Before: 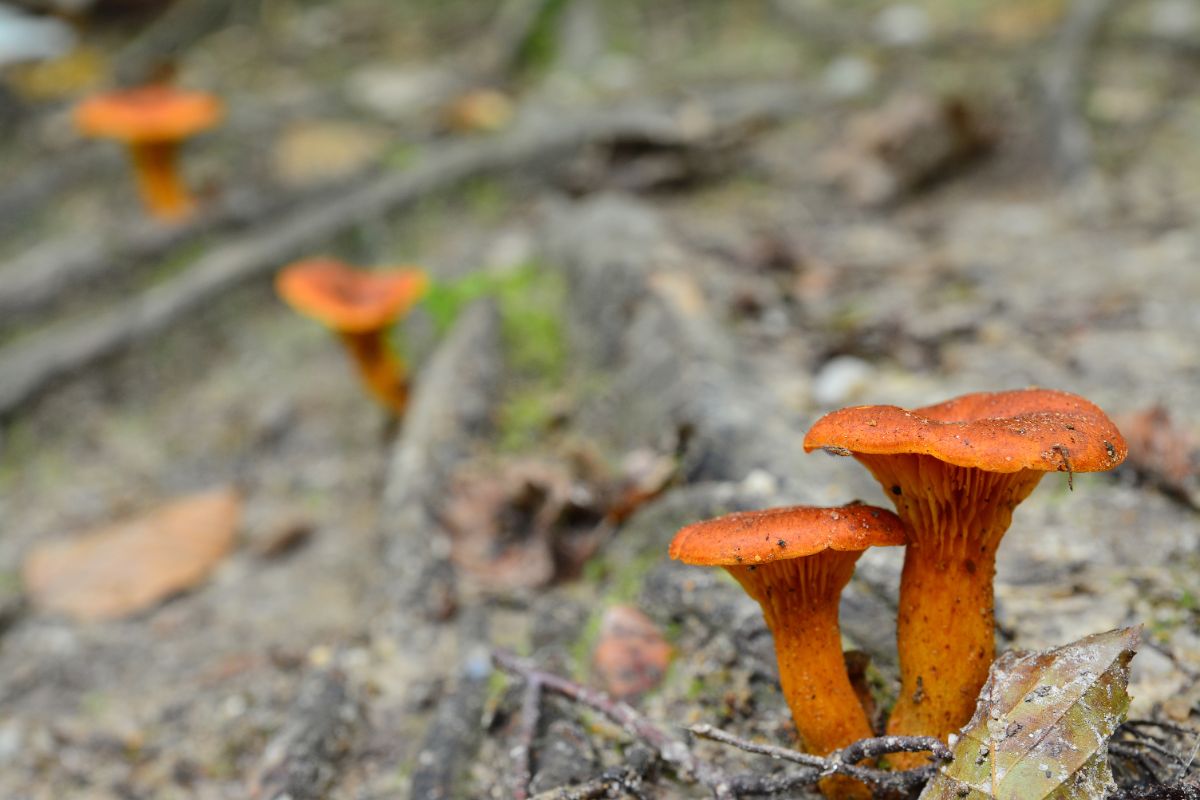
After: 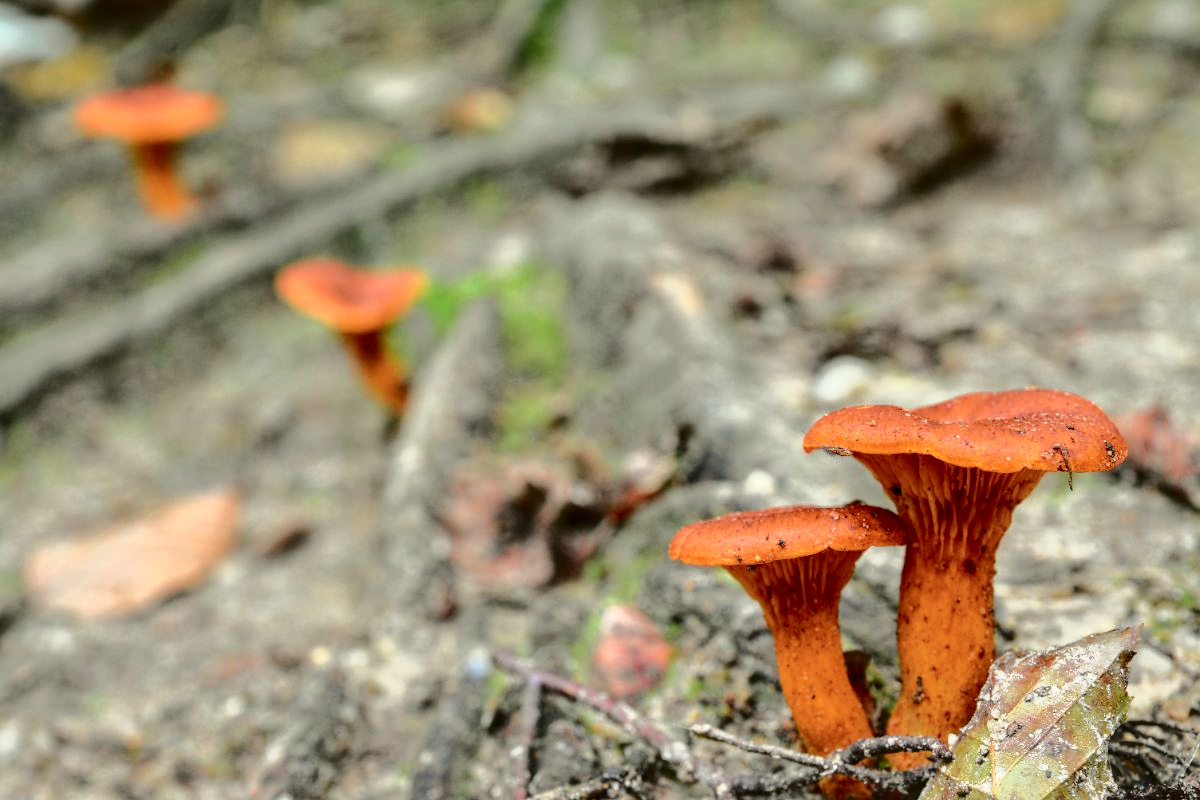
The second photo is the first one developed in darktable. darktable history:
tone curve: curves: ch0 [(0, 0.039) (0.194, 0.159) (0.469, 0.544) (0.693, 0.77) (0.751, 0.871) (1, 1)]; ch1 [(0, 0) (0.508, 0.506) (0.547, 0.563) (0.592, 0.631) (0.715, 0.706) (1, 1)]; ch2 [(0, 0) (0.243, 0.175) (0.362, 0.301) (0.492, 0.515) (0.544, 0.557) (0.595, 0.612) (0.631, 0.641) (1, 1)], color space Lab, independent channels, preserve colors none
local contrast: on, module defaults
filmic rgb: black relative exposure -11.35 EV, white relative exposure 3.22 EV, hardness 6.76, color science v6 (2022)
